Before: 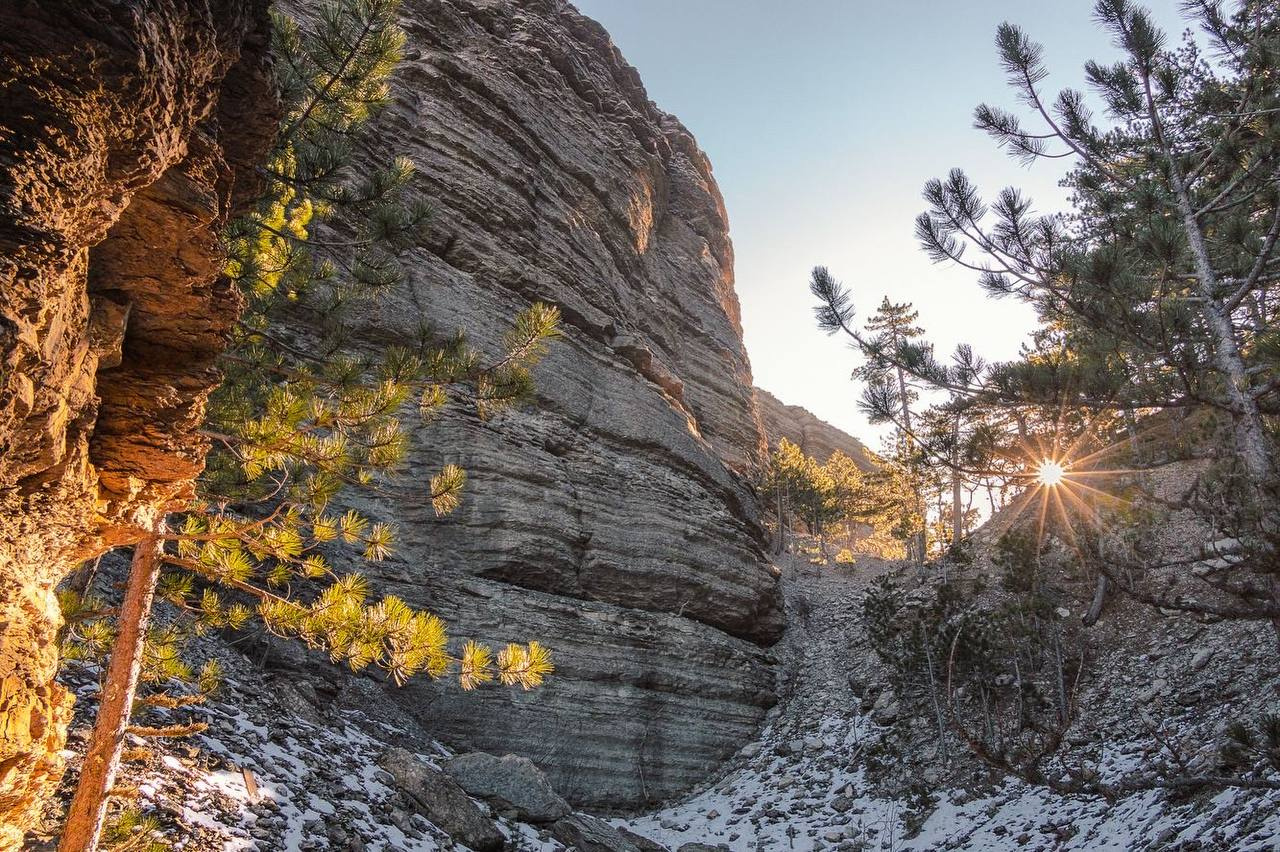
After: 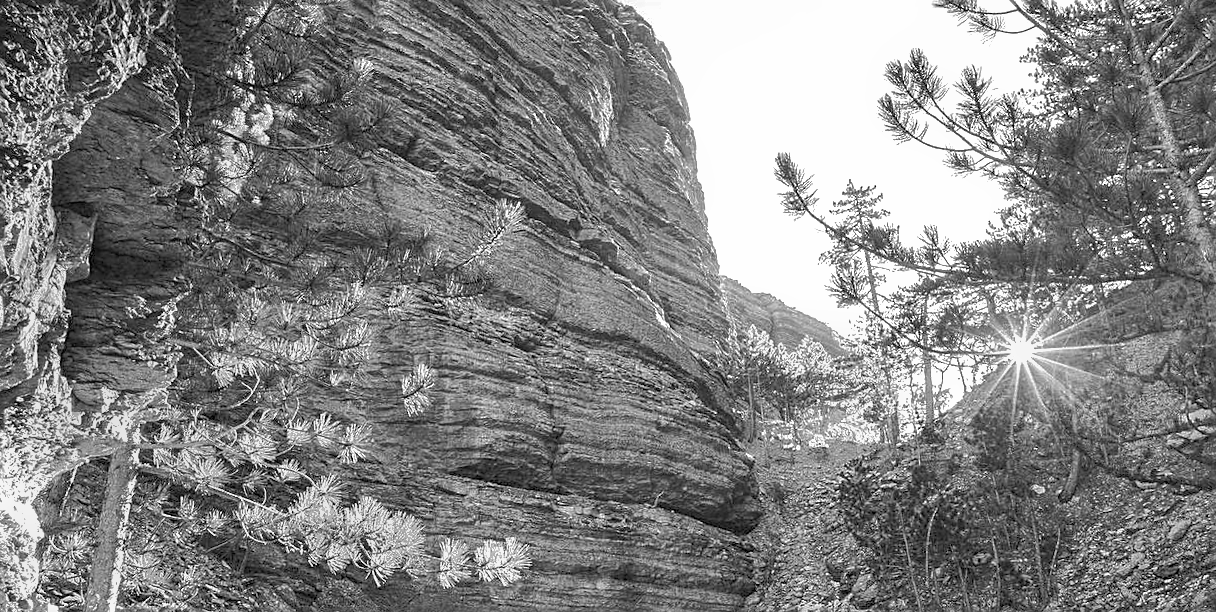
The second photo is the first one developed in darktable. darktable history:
color balance rgb: perceptual saturation grading › global saturation 30%, global vibrance 20%
monochrome: a -4.13, b 5.16, size 1
sharpen: on, module defaults
exposure: black level correction 0, exposure 0.9 EV, compensate highlight preservation false
rotate and perspective: rotation -2.12°, lens shift (vertical) 0.009, lens shift (horizontal) -0.008, automatic cropping original format, crop left 0.036, crop right 0.964, crop top 0.05, crop bottom 0.959
shadows and highlights: on, module defaults
crop: top 11.038%, bottom 13.962%
white balance: red 0.984, blue 1.059
